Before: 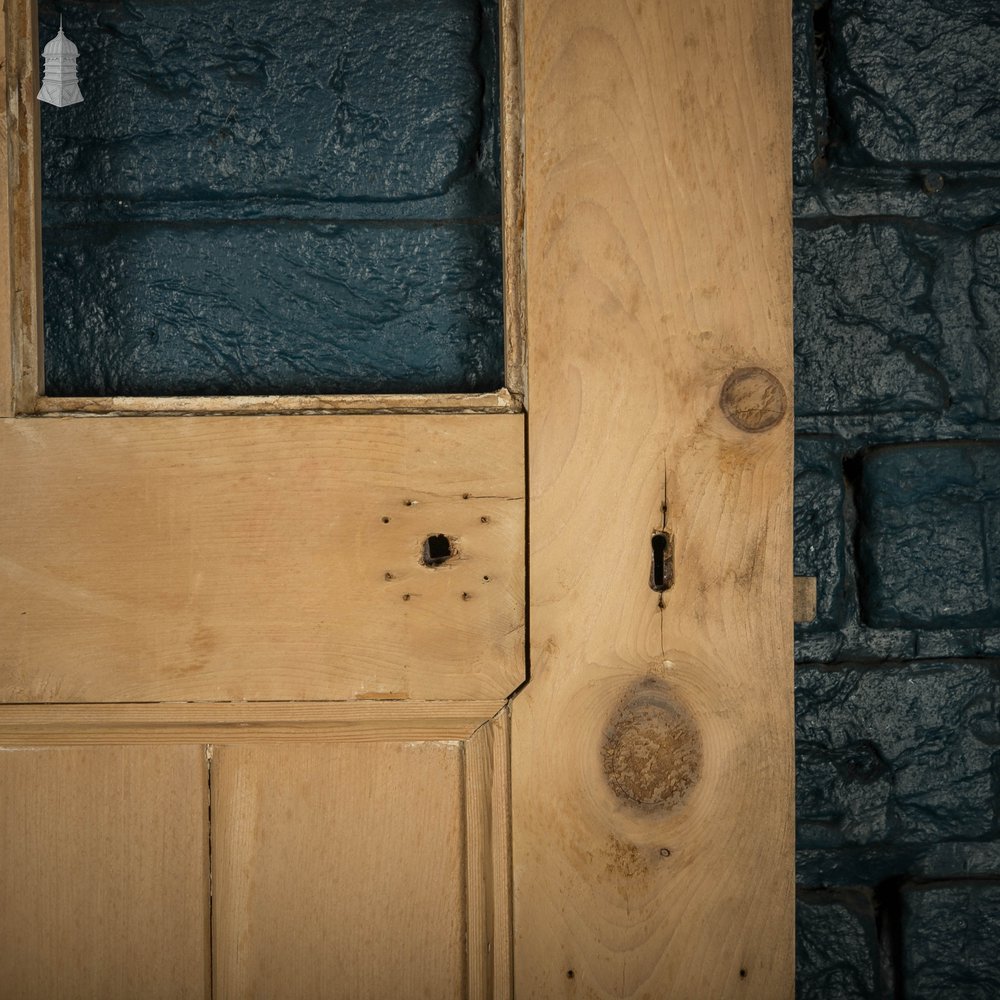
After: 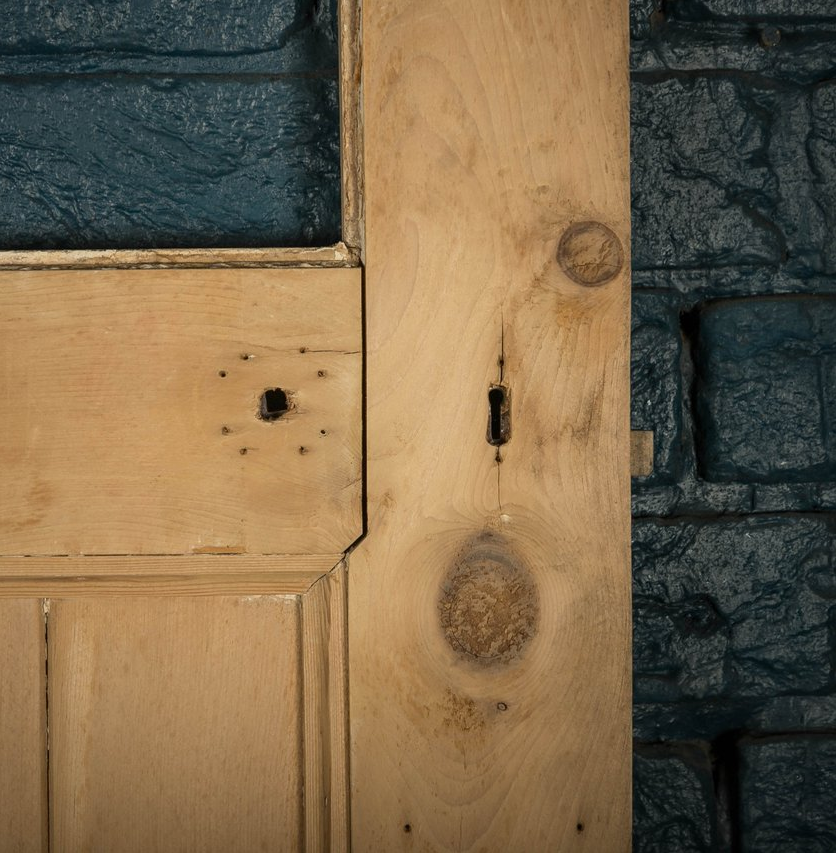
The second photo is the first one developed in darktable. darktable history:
crop: left 16.339%, top 14.661%
